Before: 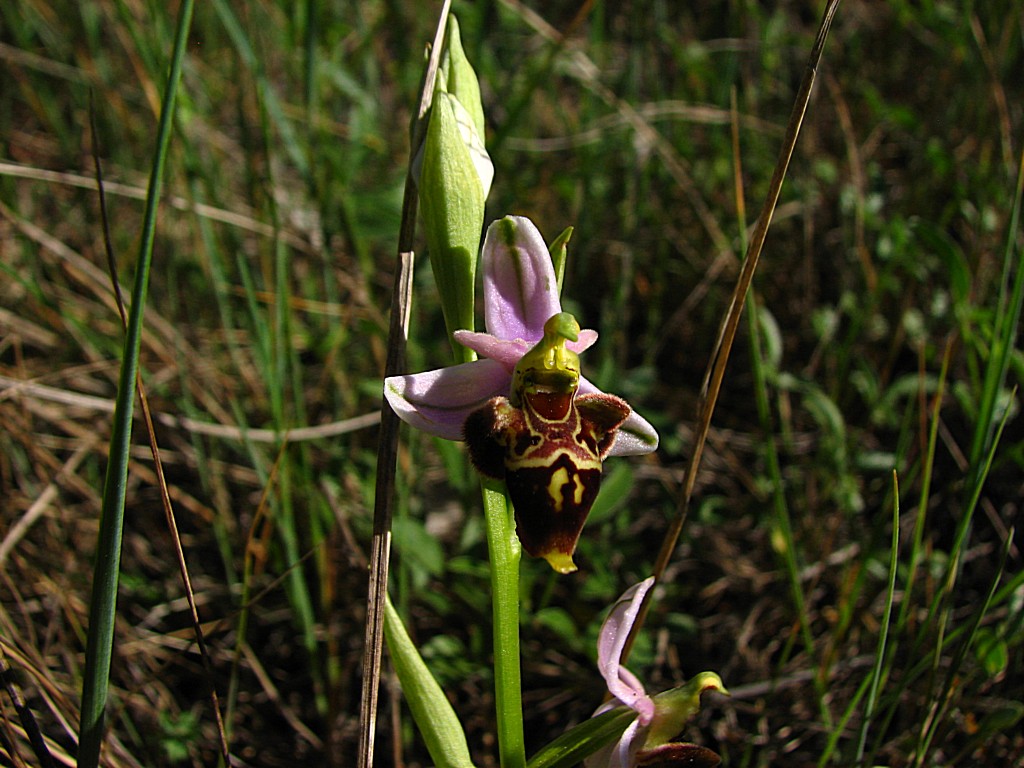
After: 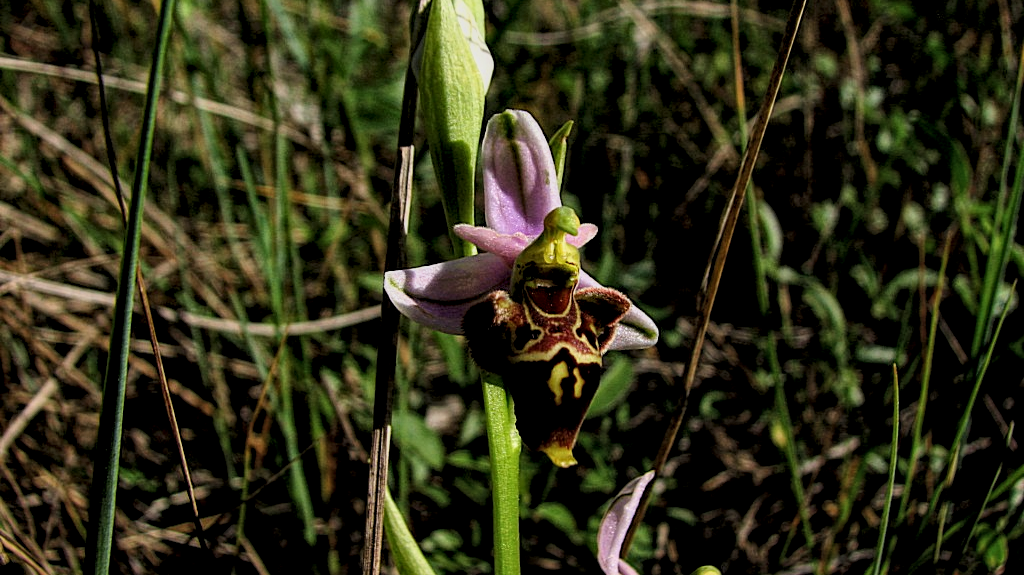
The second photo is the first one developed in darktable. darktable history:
local contrast: highlights 104%, shadows 102%, detail 199%, midtone range 0.2
crop: top 13.835%, bottom 11.182%
filmic rgb: black relative exposure -7.65 EV, white relative exposure 4.56 EV, hardness 3.61, contrast 1.05, color science v6 (2022)
